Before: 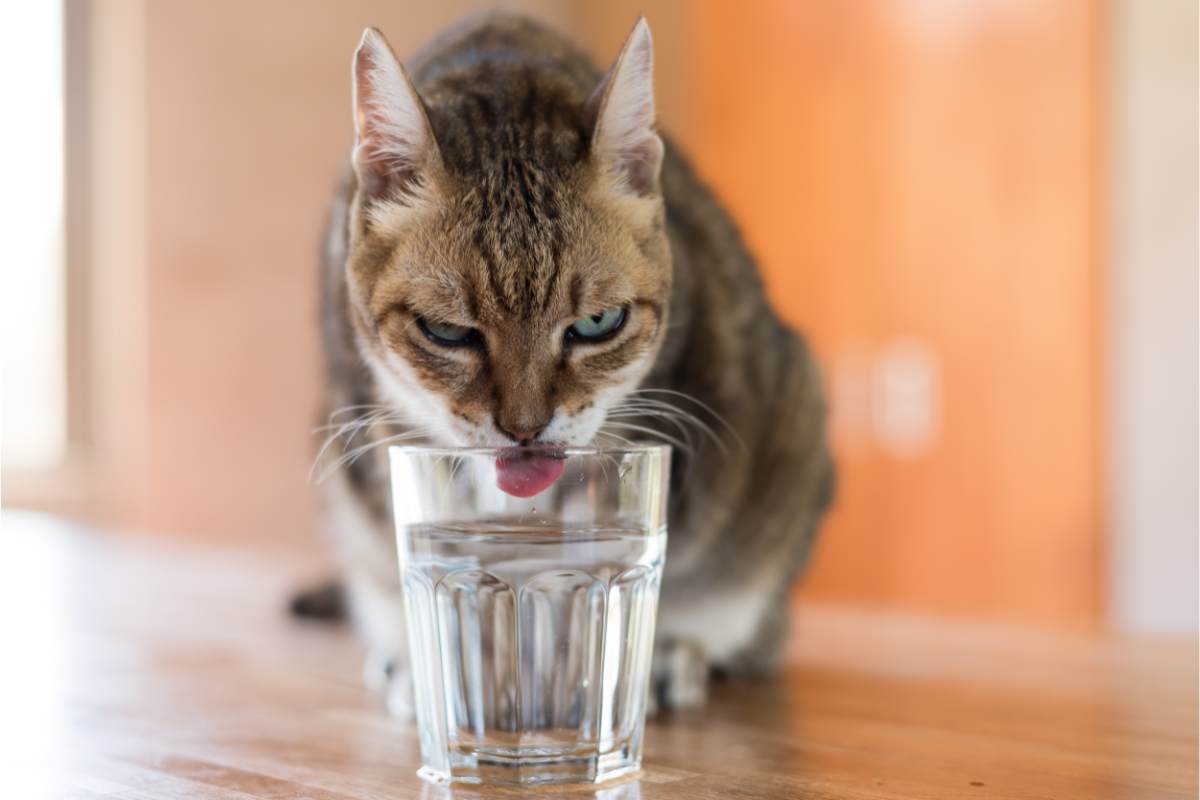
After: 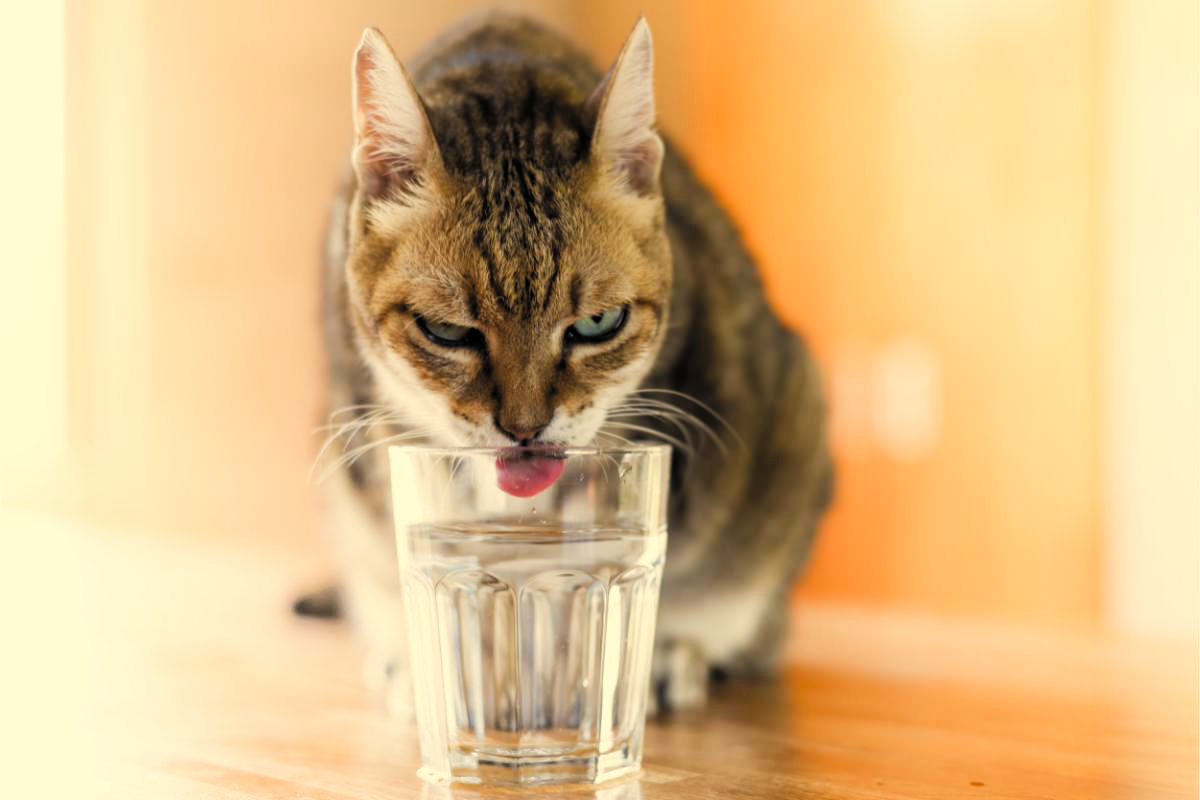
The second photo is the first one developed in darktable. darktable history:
filmic: grey point source 18, black point source -8.65, white point source 2.45, grey point target 18, white point target 100, output power 2.2, latitude stops 2, contrast 1.5, saturation 100, global saturation 100
shadows and highlights: shadows -40.15, highlights 62.88, soften with gaussian
contrast brightness saturation: contrast 0.07, brightness 0.08, saturation 0.18
color correction: highlights a* 2.72, highlights b* 22.8
